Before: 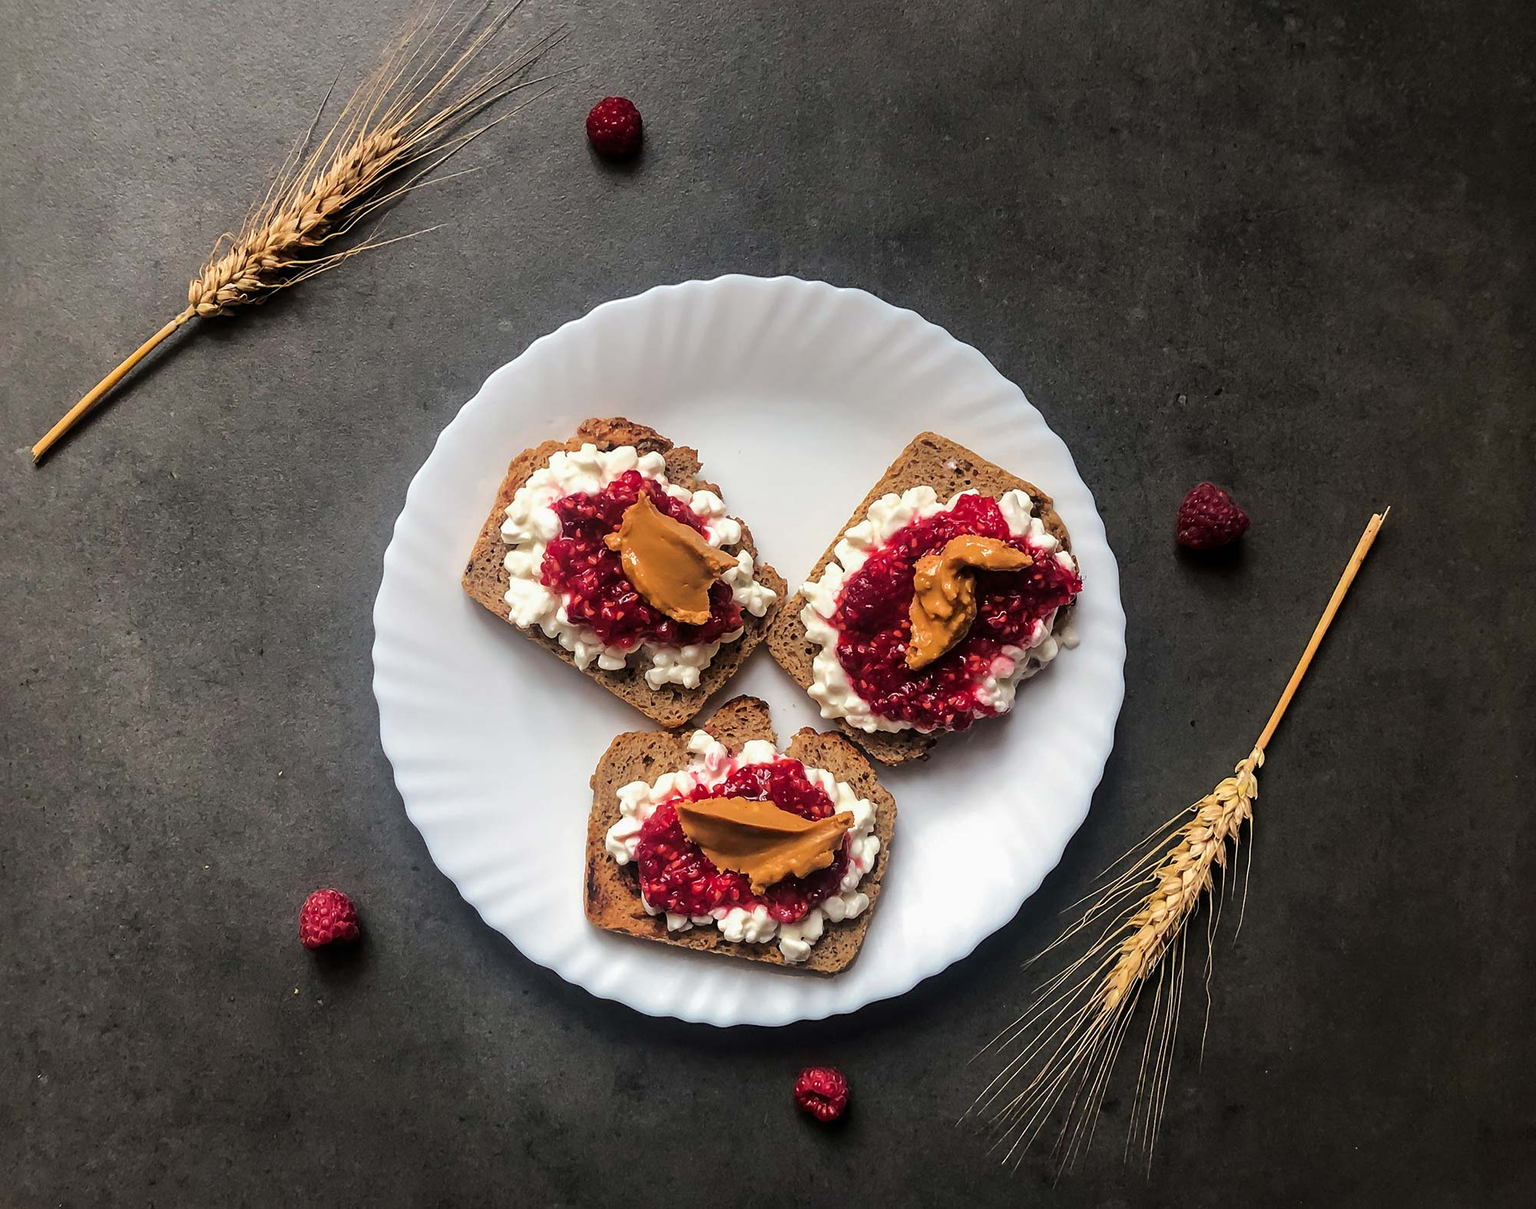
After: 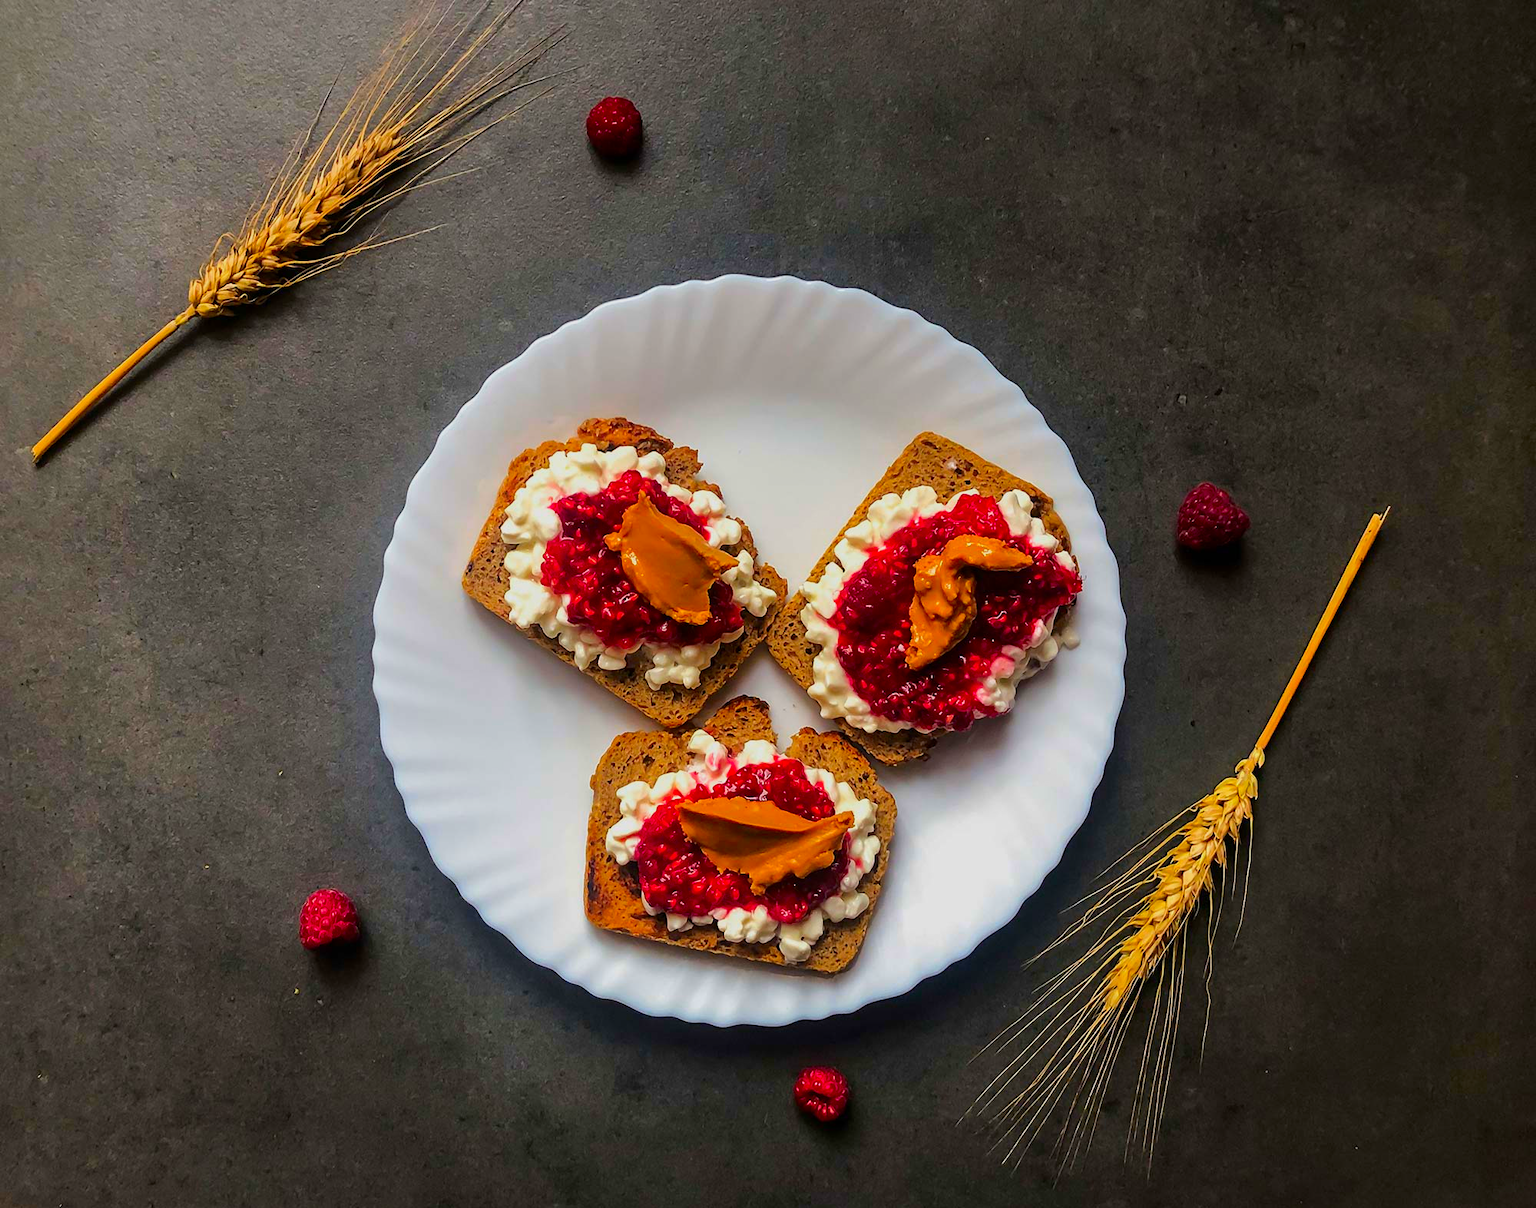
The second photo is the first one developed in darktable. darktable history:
color contrast: green-magenta contrast 1.55, blue-yellow contrast 1.83
shadows and highlights: radius 121.13, shadows 21.4, white point adjustment -9.72, highlights -14.39, soften with gaussian
